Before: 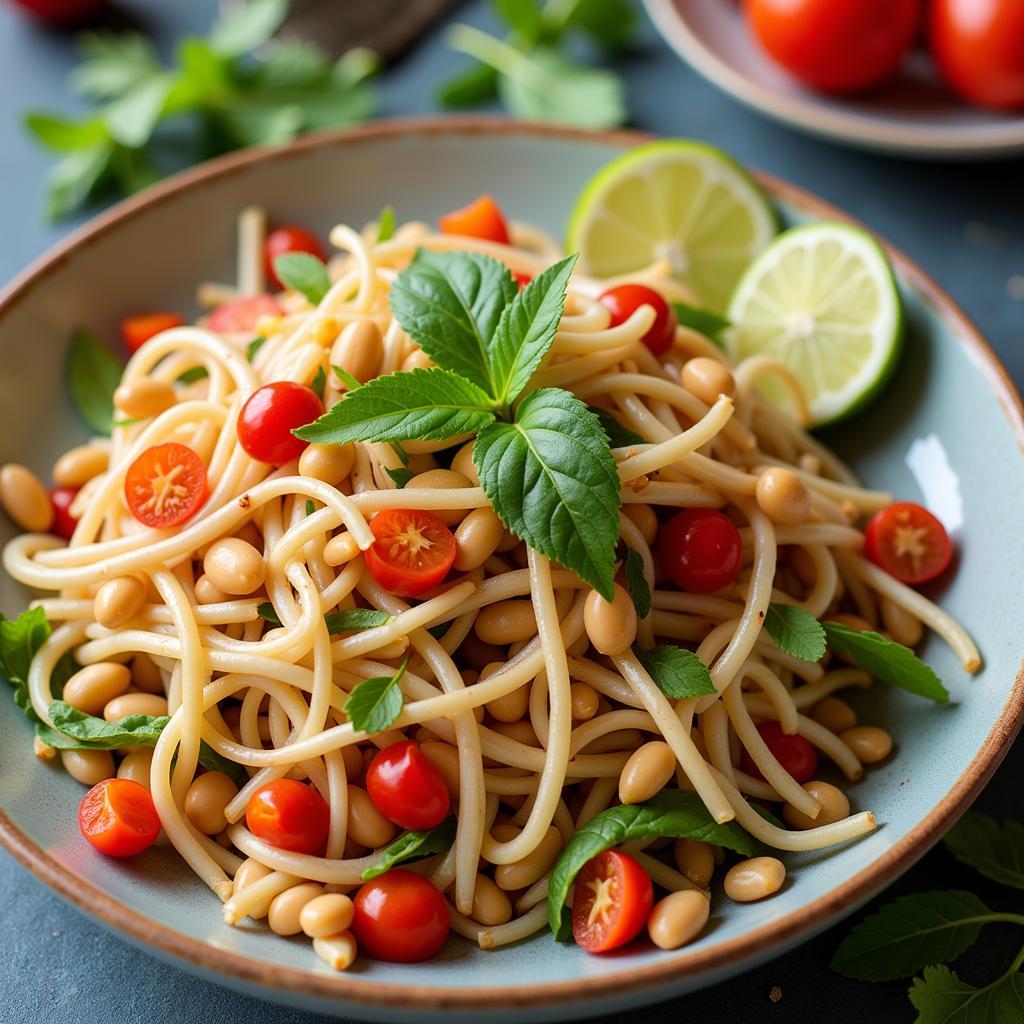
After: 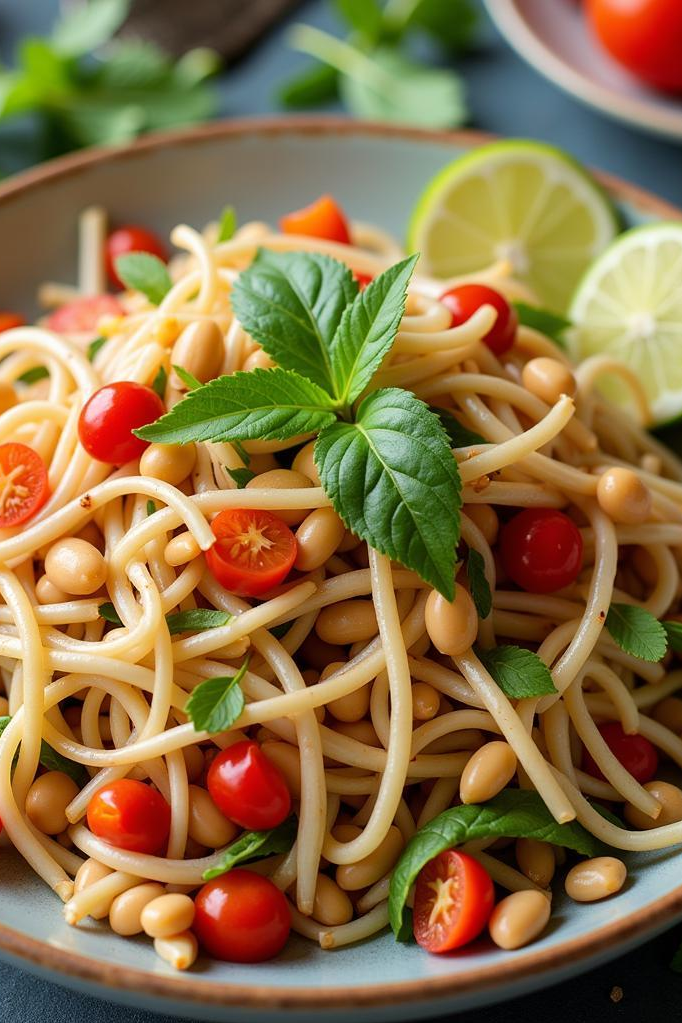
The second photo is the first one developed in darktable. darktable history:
crop and rotate: left 15.59%, right 17.799%
